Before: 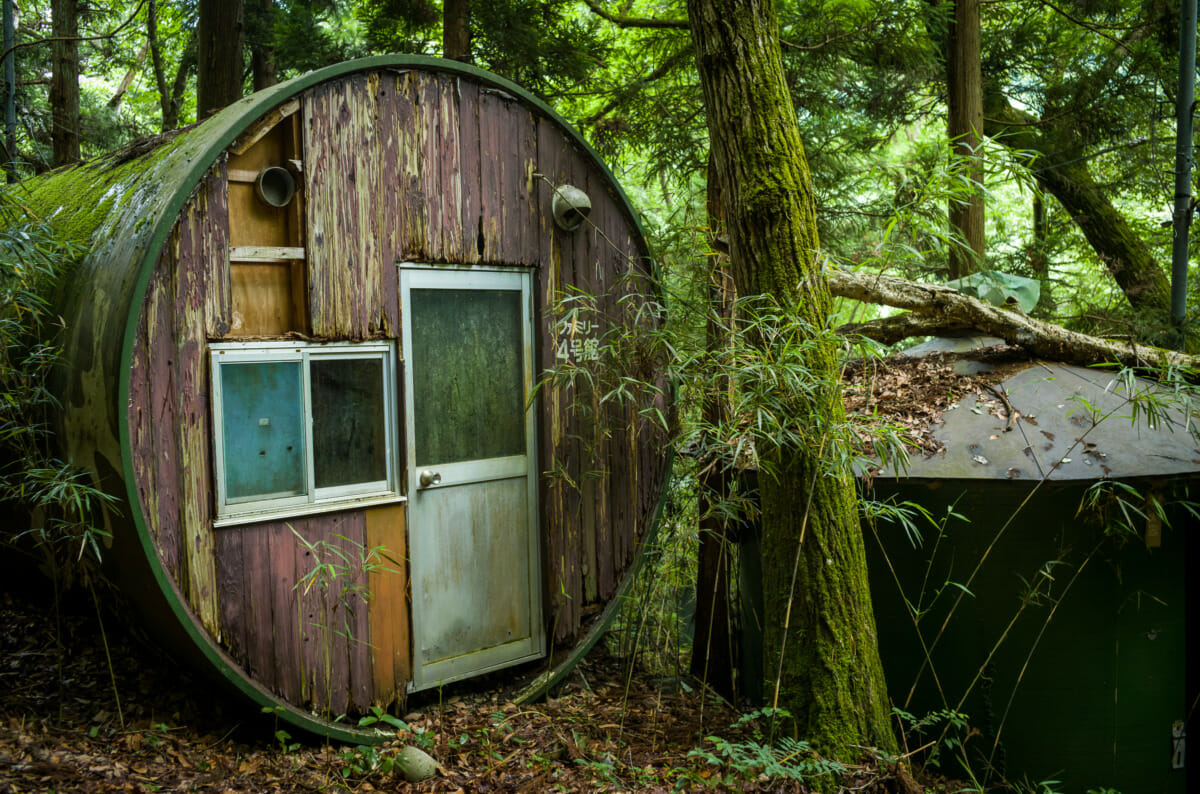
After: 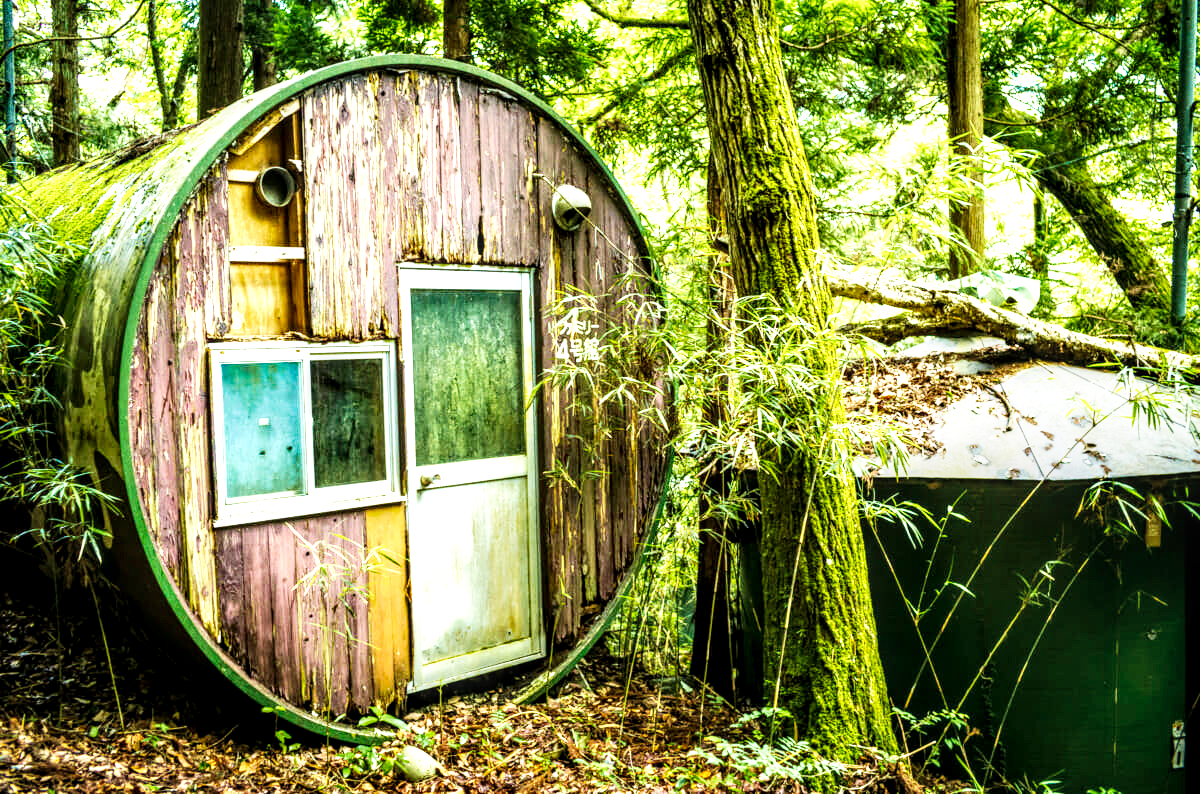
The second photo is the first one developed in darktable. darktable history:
local contrast: detail 150%
base curve: curves: ch0 [(0, 0) (0.007, 0.004) (0.027, 0.03) (0.046, 0.07) (0.207, 0.54) (0.442, 0.872) (0.673, 0.972) (1, 1)], preserve colors none
velvia: on, module defaults
exposure: exposure 1.167 EV, compensate highlight preservation false
